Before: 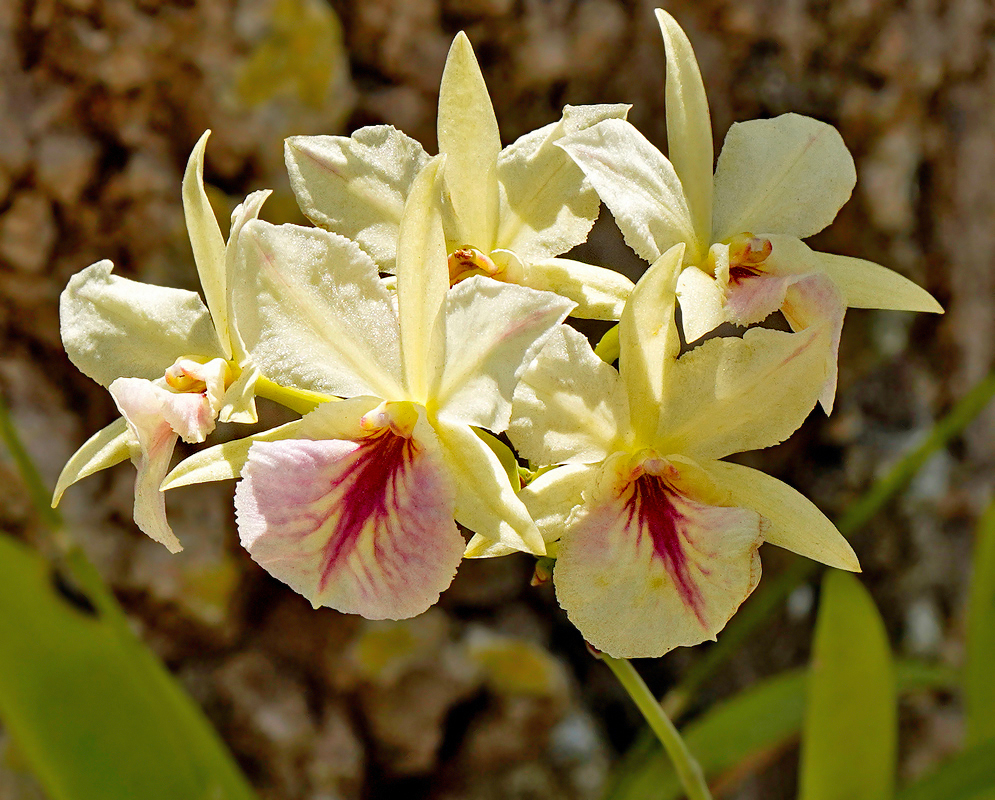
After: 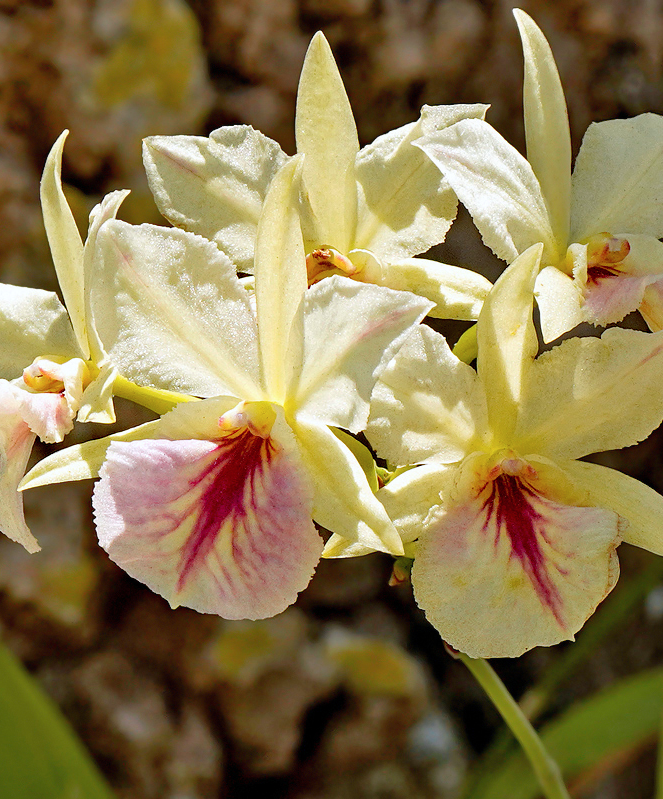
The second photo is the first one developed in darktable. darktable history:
color correction: highlights a* -0.137, highlights b* -5.91, shadows a* -0.137, shadows b* -0.137
crop and rotate: left 14.292%, right 19.041%
